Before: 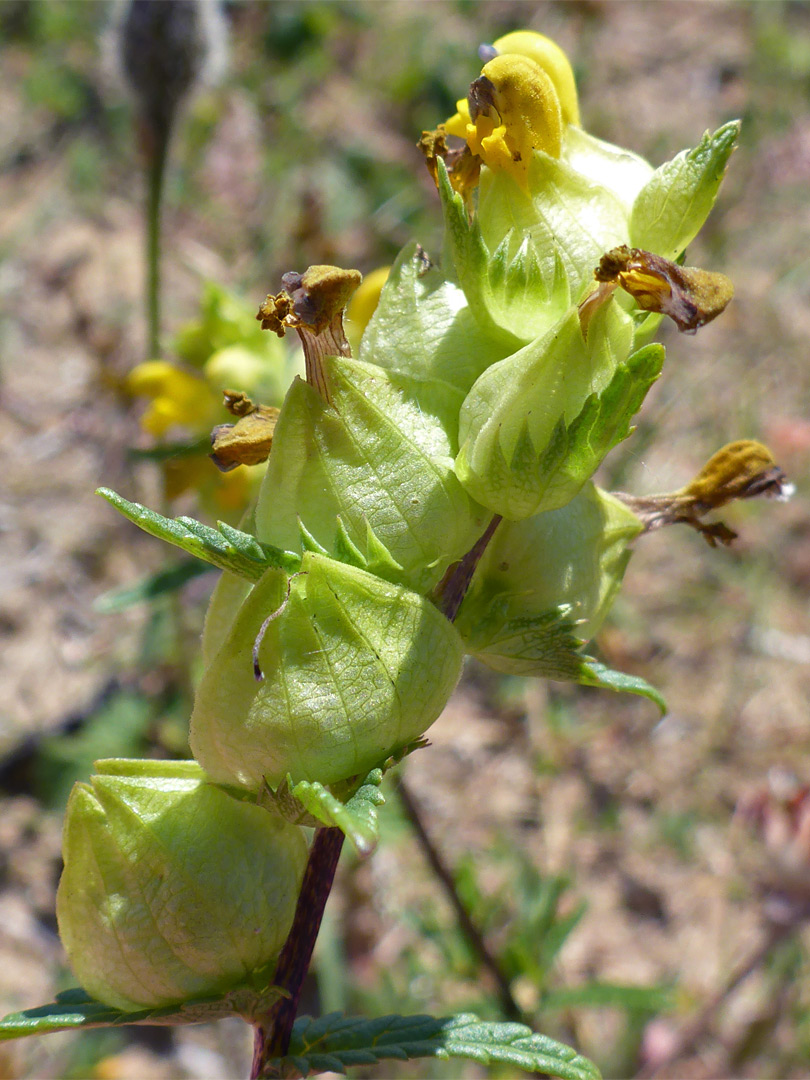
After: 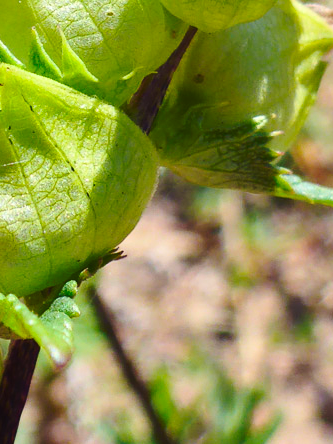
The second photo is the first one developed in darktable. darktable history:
crop: left 37.693%, top 45.259%, right 20.662%, bottom 13.581%
base curve: curves: ch0 [(0, 0) (0.073, 0.04) (0.157, 0.139) (0.492, 0.492) (0.758, 0.758) (1, 1)], preserve colors none
contrast brightness saturation: contrast 0.201, brightness 0.162, saturation 0.23
